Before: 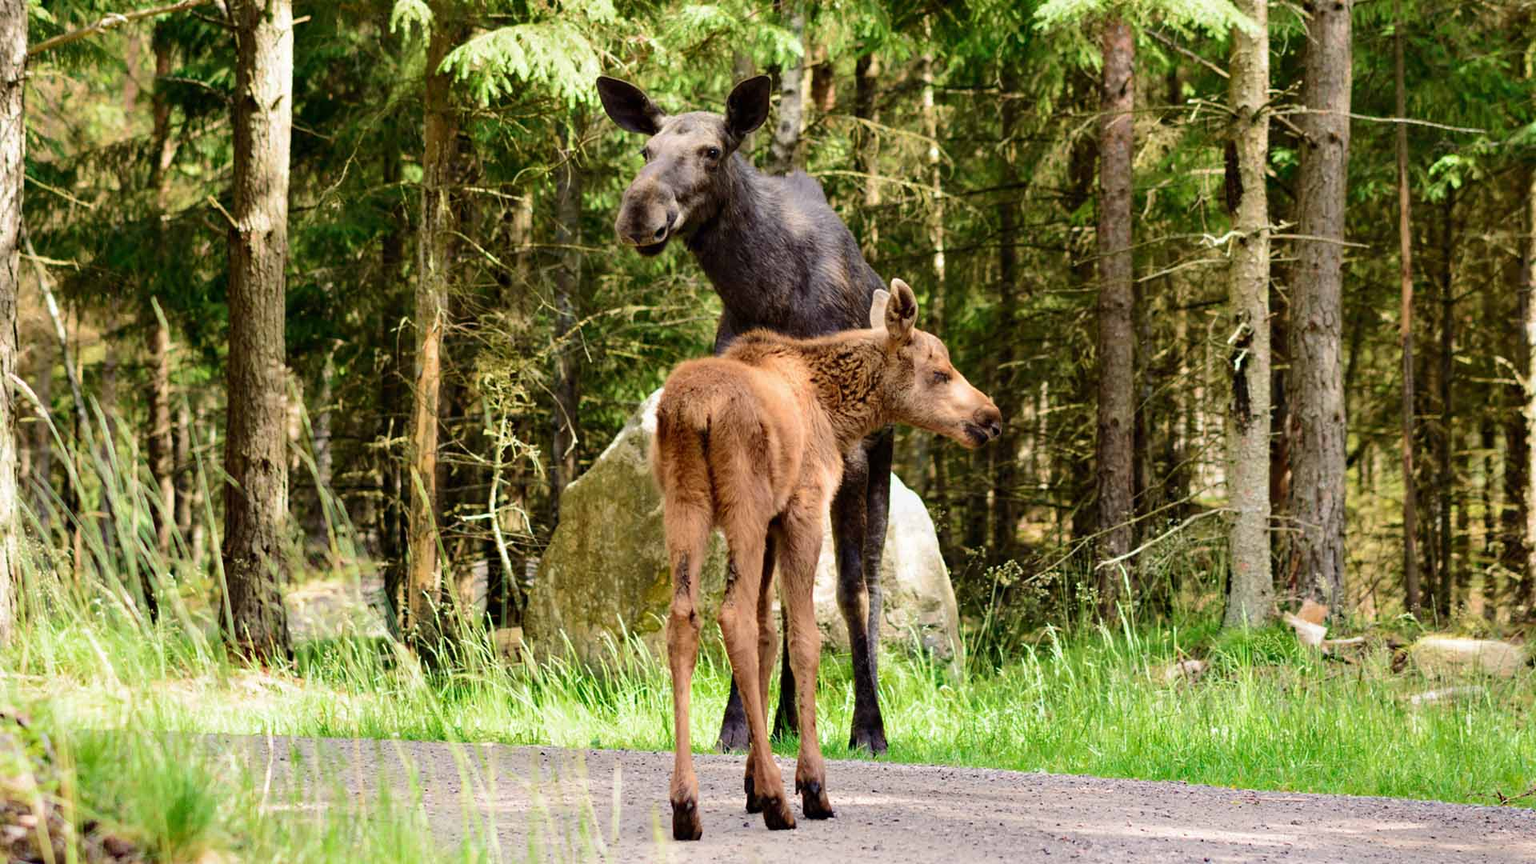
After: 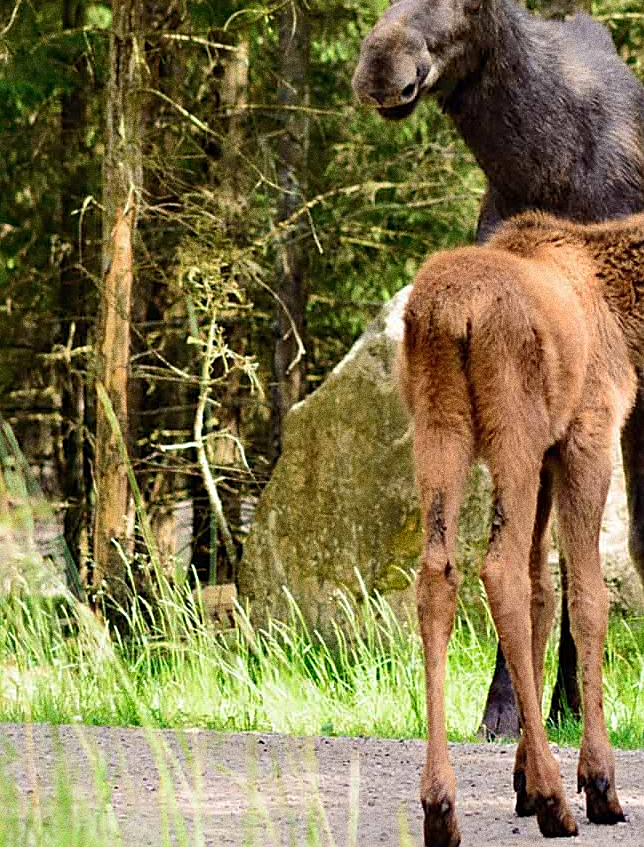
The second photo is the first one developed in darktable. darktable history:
grain: strength 49.07%
sharpen: on, module defaults
crop and rotate: left 21.77%, top 18.528%, right 44.676%, bottom 2.997%
